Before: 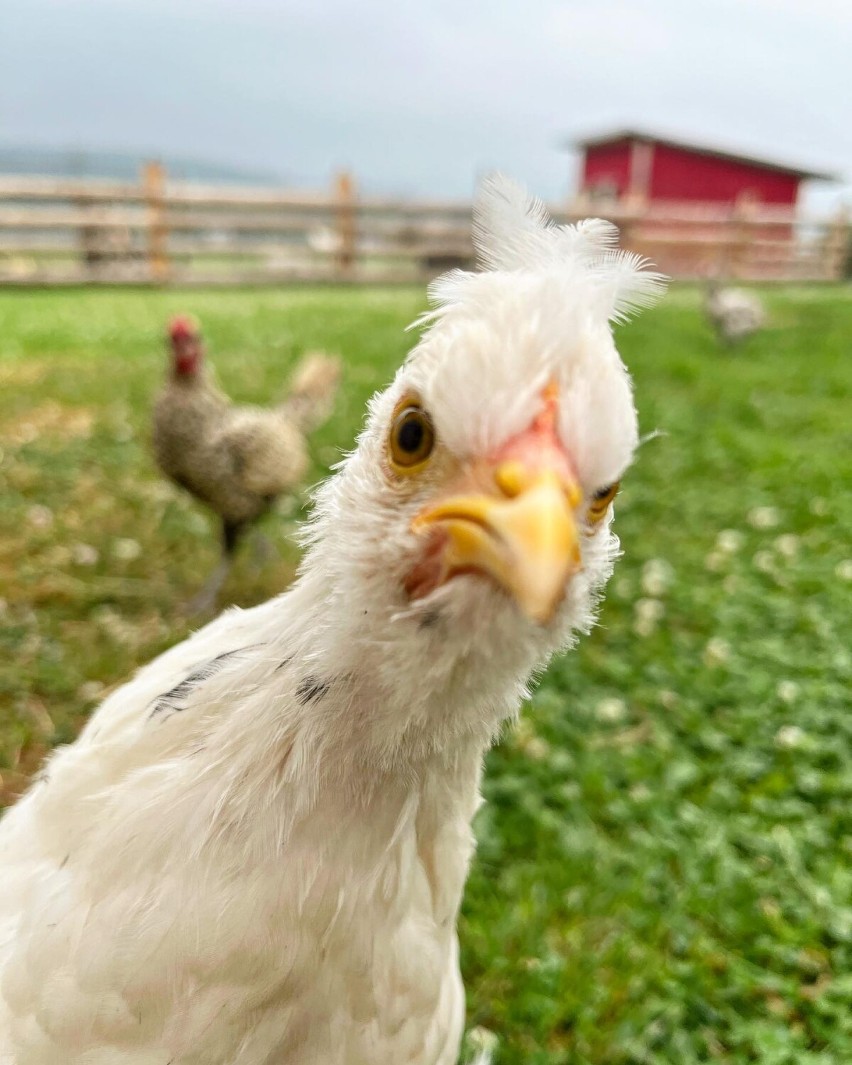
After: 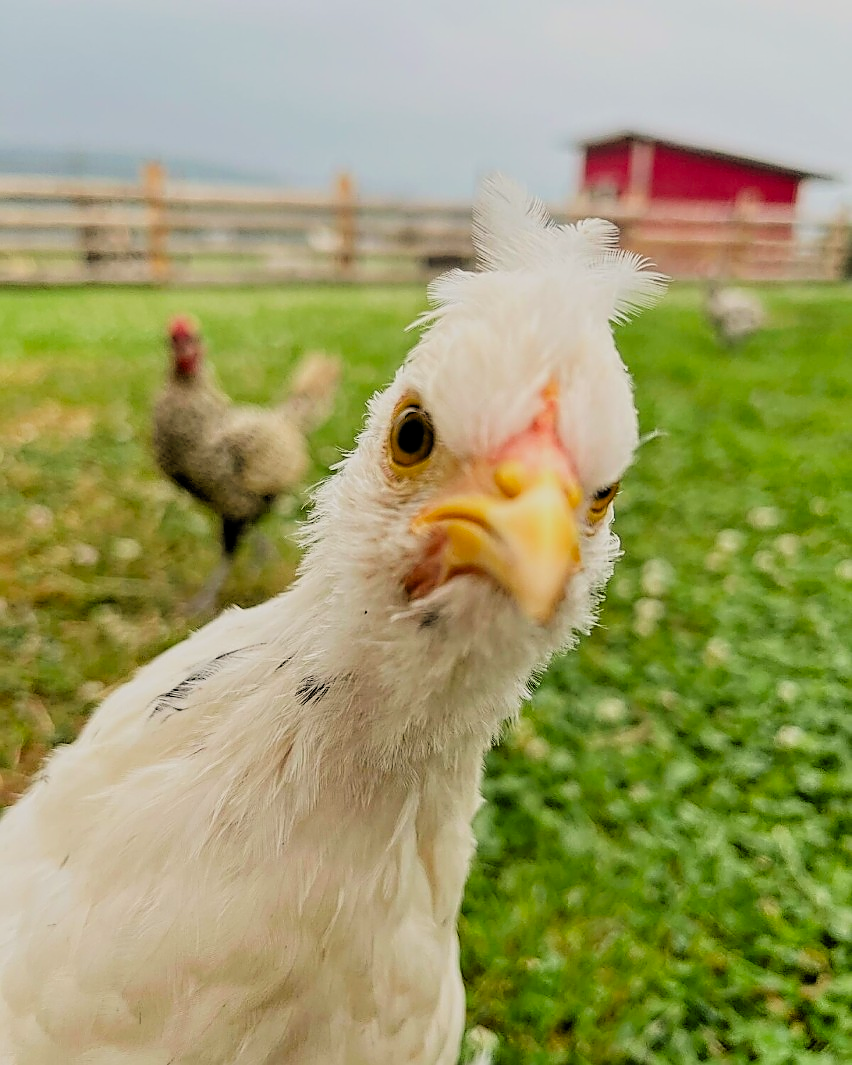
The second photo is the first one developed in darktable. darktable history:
sharpen: radius 1.4, amount 1.25, threshold 0.7
filmic rgb: black relative exposure -4.58 EV, white relative exposure 4.8 EV, threshold 3 EV, hardness 2.36, latitude 36.07%, contrast 1.048, highlights saturation mix 1.32%, shadows ↔ highlights balance 1.25%, color science v4 (2020), enable highlight reconstruction true
contrast brightness saturation: contrast 0.05
color correction: highlights a* 0.816, highlights b* 2.78, saturation 1.1
